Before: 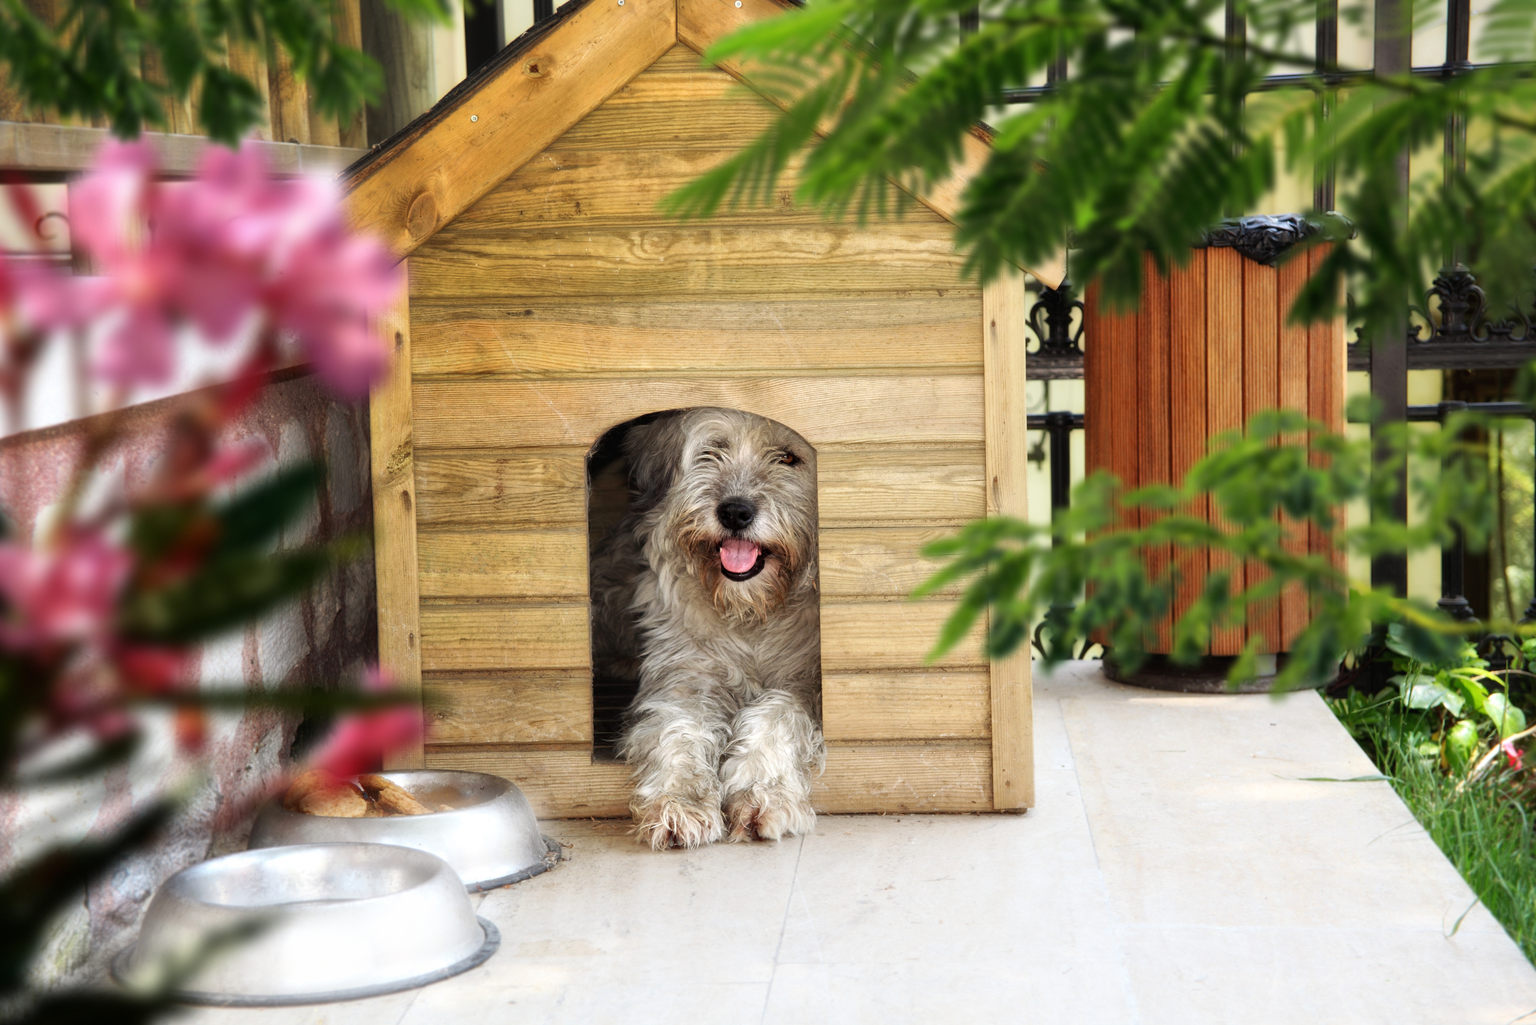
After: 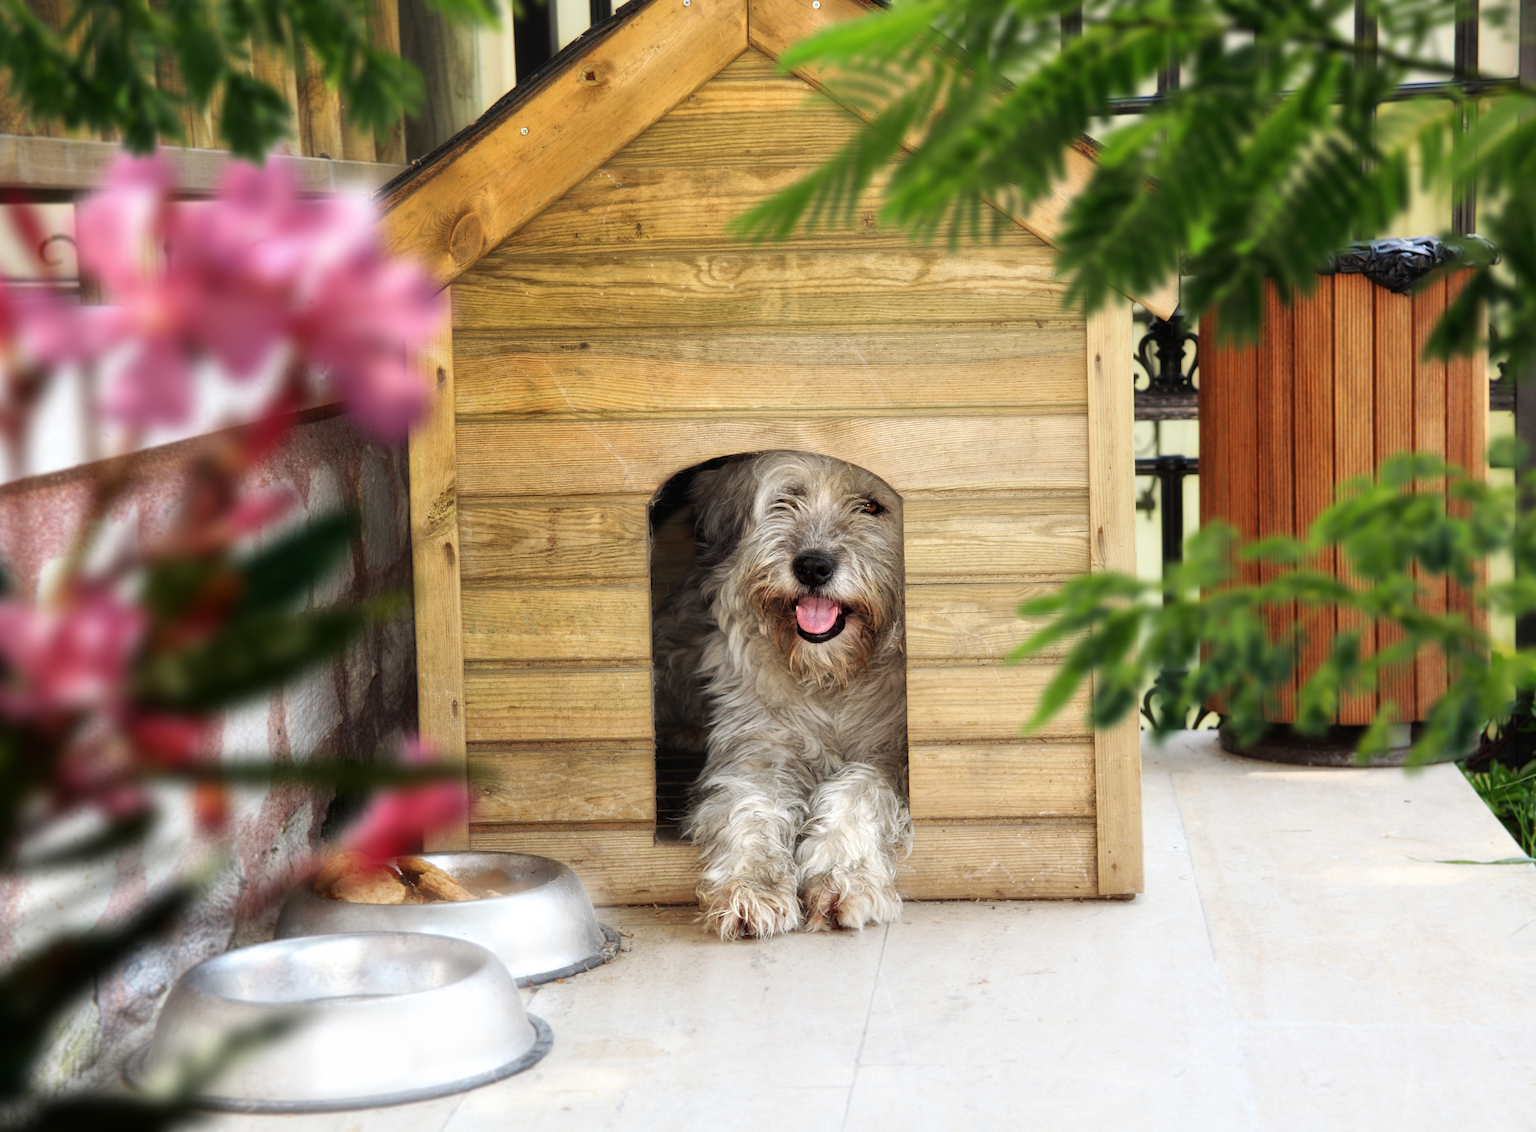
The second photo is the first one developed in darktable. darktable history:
crop: right 9.516%, bottom 0.026%
